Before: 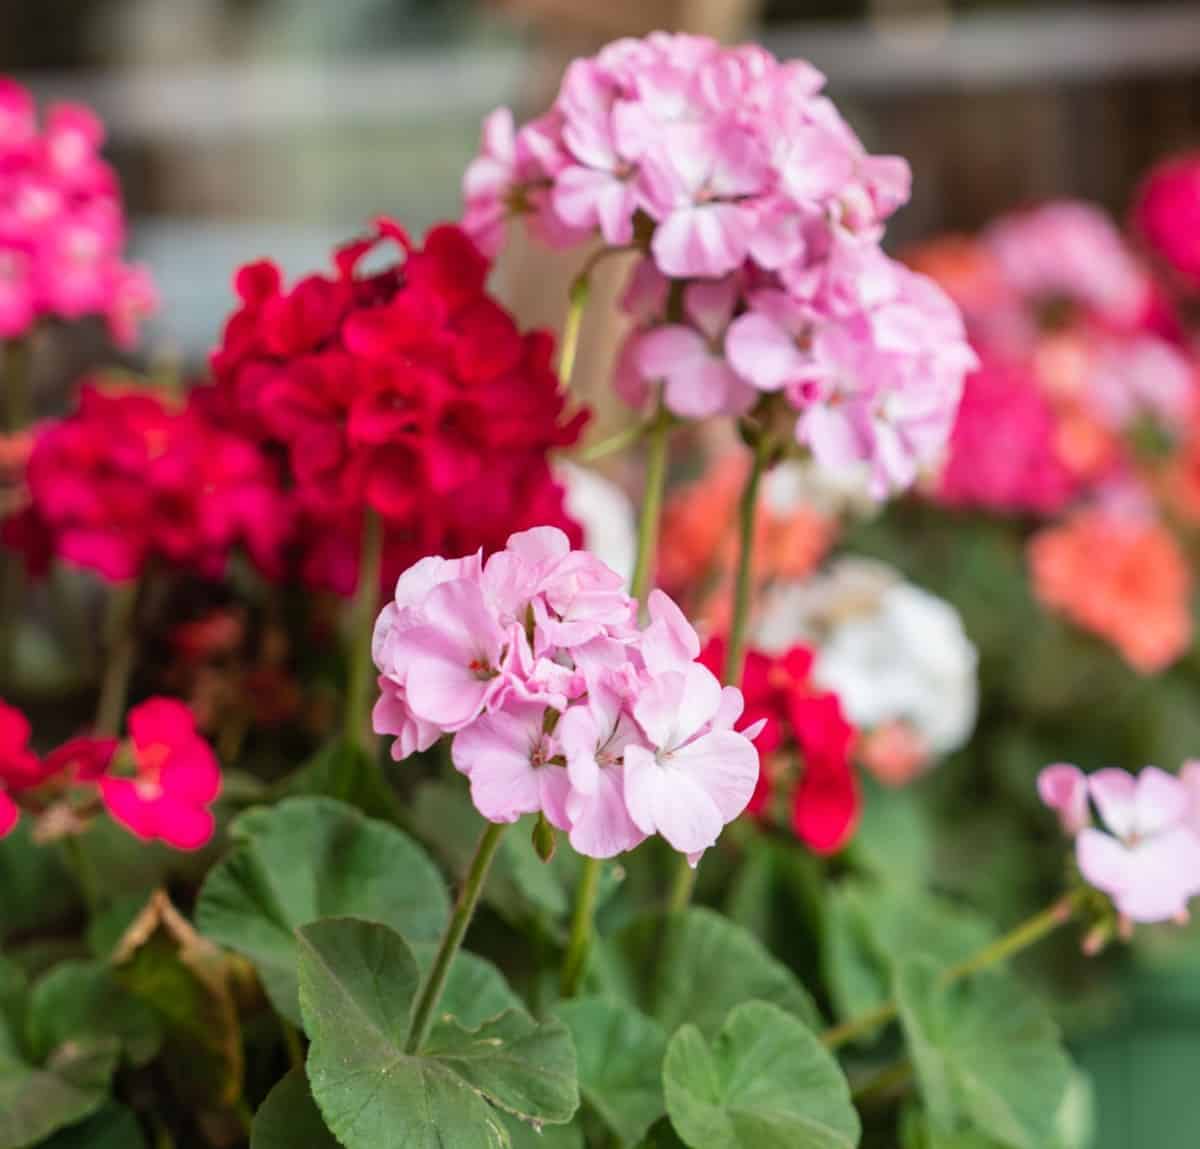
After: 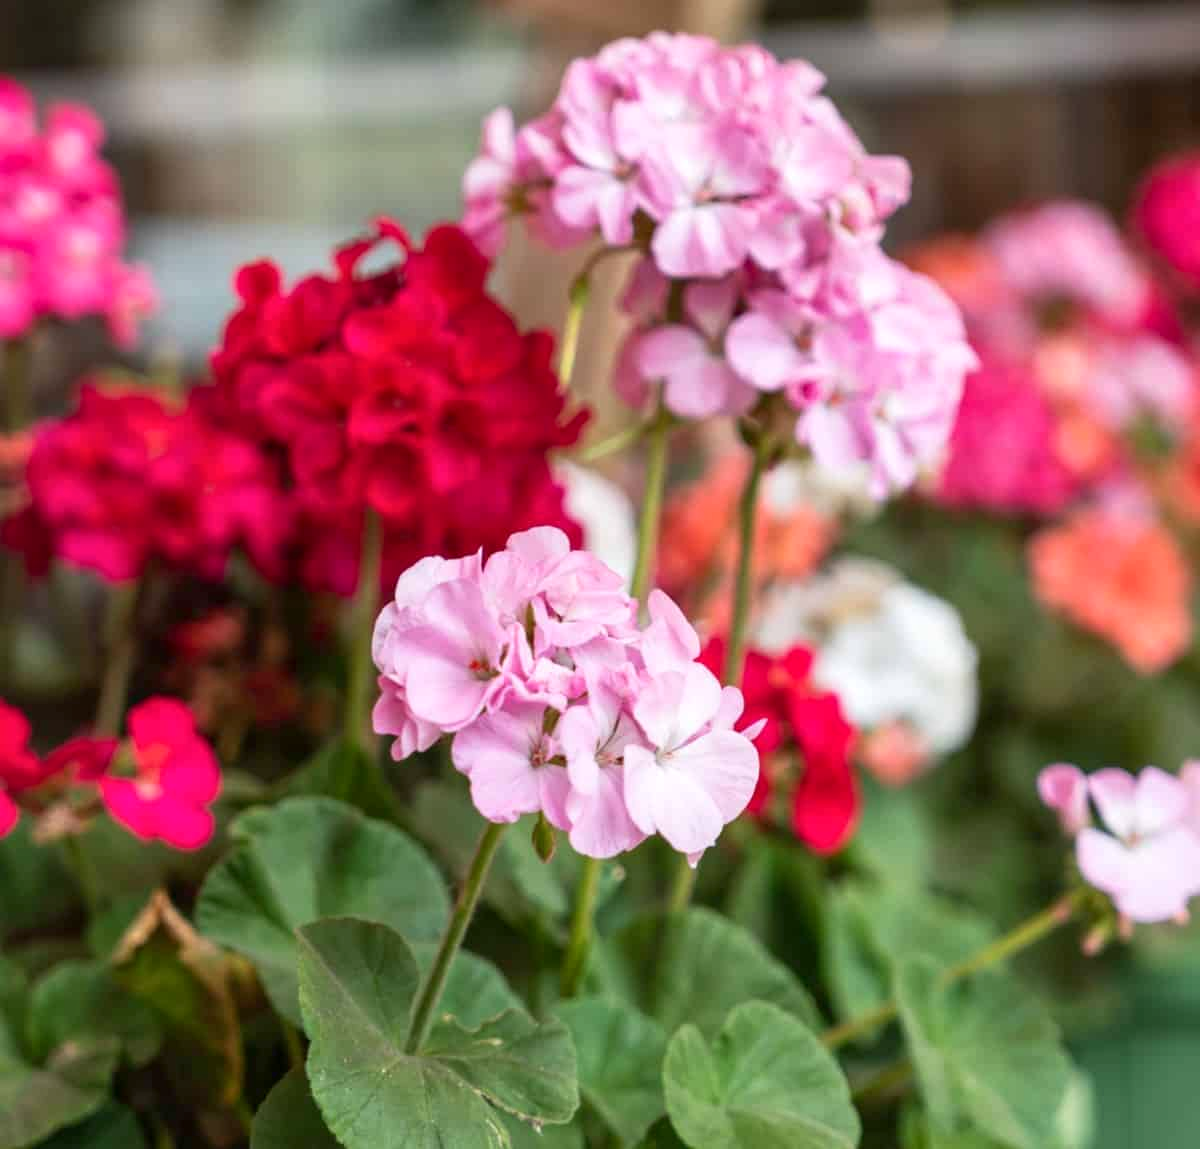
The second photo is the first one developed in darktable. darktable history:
tone curve: curves: ch0 [(0, 0.024) (0.119, 0.146) (0.474, 0.485) (0.718, 0.739) (0.817, 0.839) (1, 0.998)]; ch1 [(0, 0) (0.377, 0.416) (0.439, 0.451) (0.477, 0.477) (0.501, 0.503) (0.538, 0.544) (0.58, 0.602) (0.664, 0.676) (0.783, 0.804) (1, 1)]; ch2 [(0, 0) (0.38, 0.405) (0.463, 0.456) (0.498, 0.497) (0.524, 0.535) (0.578, 0.576) (0.648, 0.665) (1, 1)], color space Lab, linked channels, preserve colors none
local contrast: highlights 106%, shadows 103%, detail 119%, midtone range 0.2
